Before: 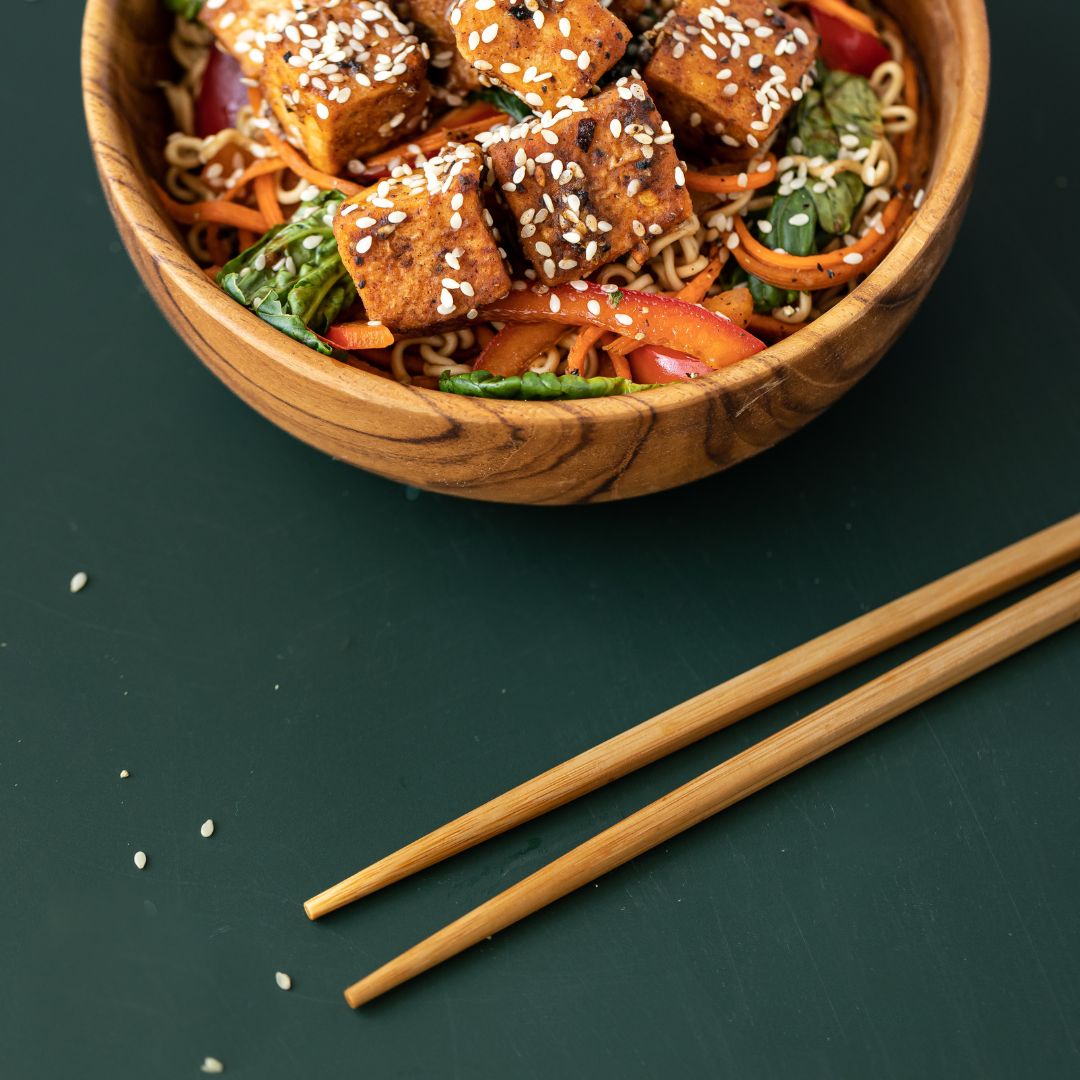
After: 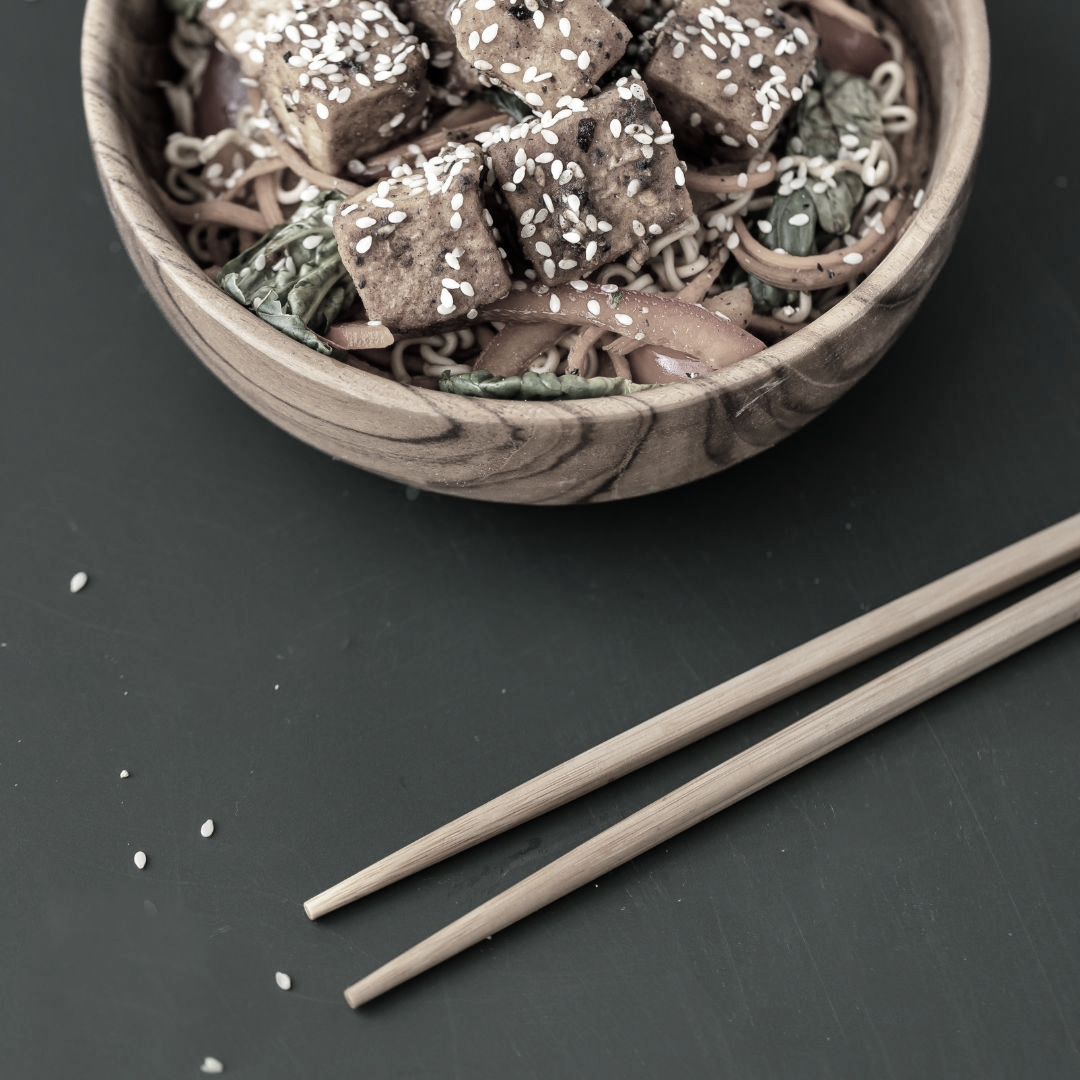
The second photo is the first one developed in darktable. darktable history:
shadows and highlights: soften with gaussian
color correction: saturation 0.2
